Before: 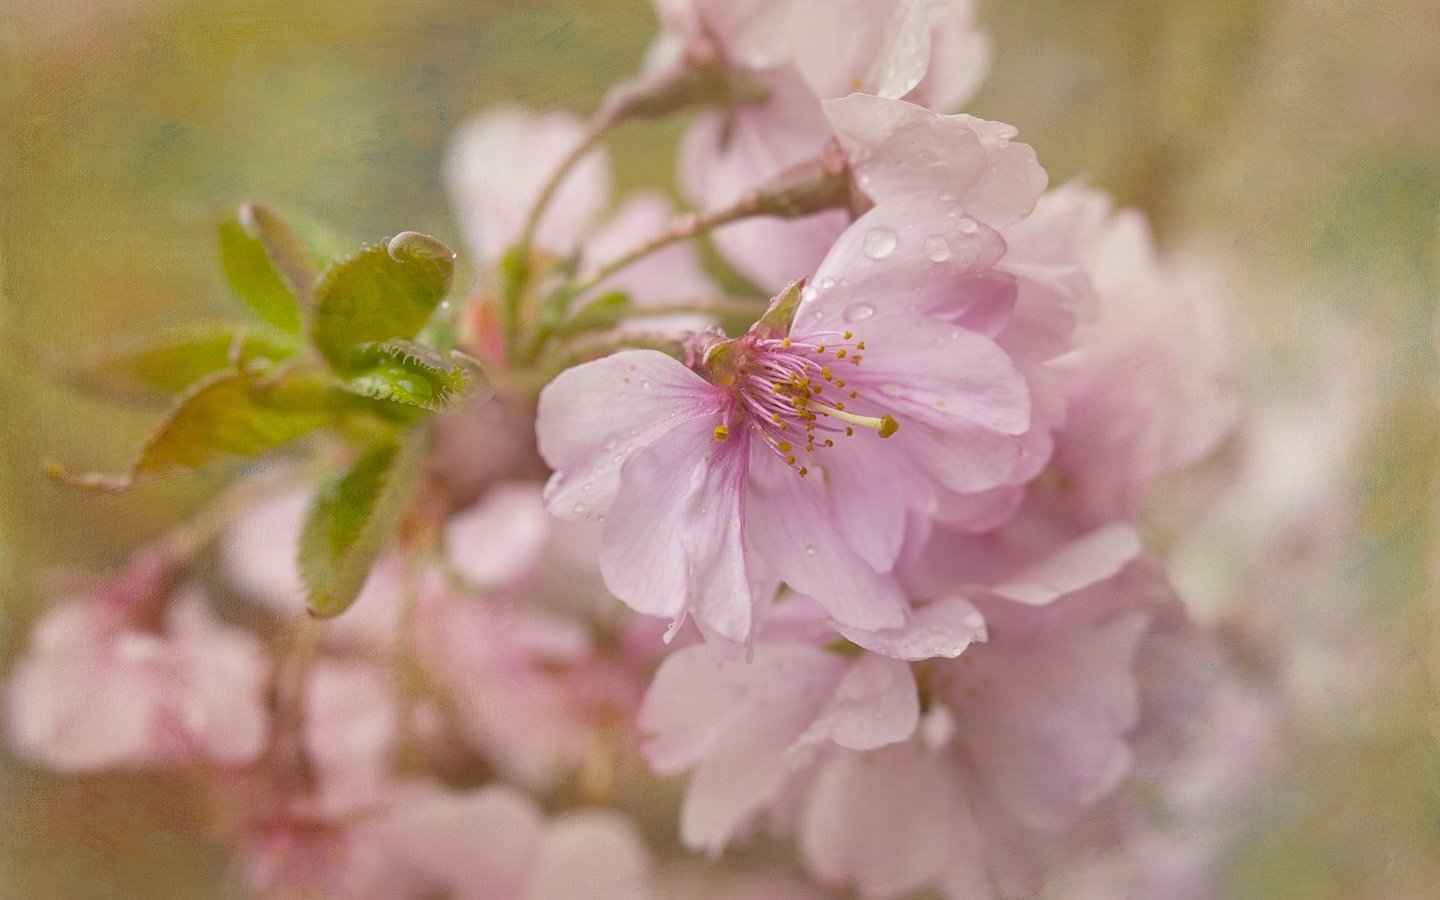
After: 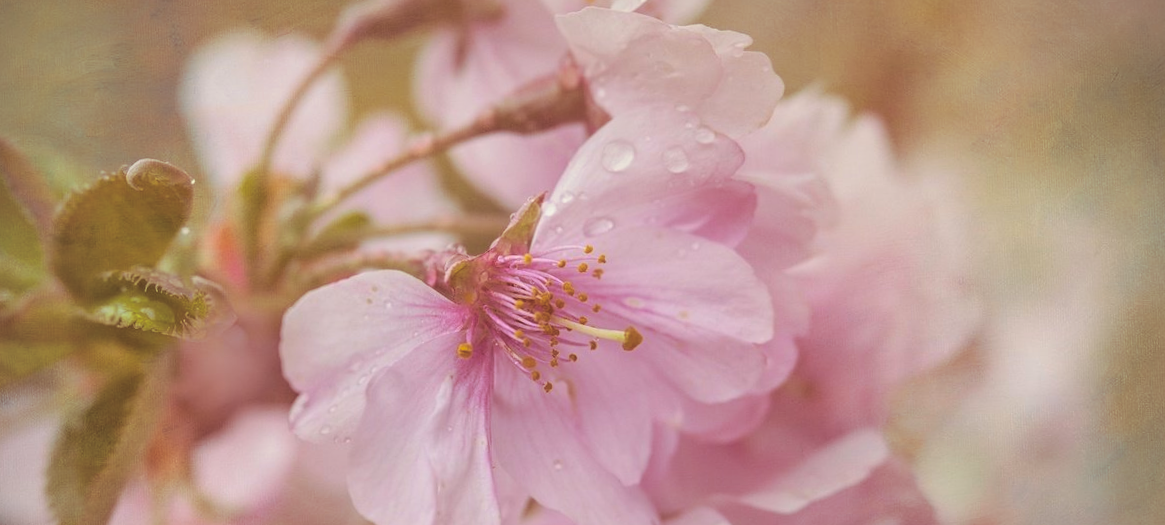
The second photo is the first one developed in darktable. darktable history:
crop: left 18.38%, top 11.092%, right 2.134%, bottom 33.217%
rotate and perspective: rotation -1.75°, automatic cropping off
tone equalizer: on, module defaults
vignetting: fall-off radius 60.92%
contrast brightness saturation: contrast -0.1, brightness 0.05, saturation 0.08
split-toning: on, module defaults
